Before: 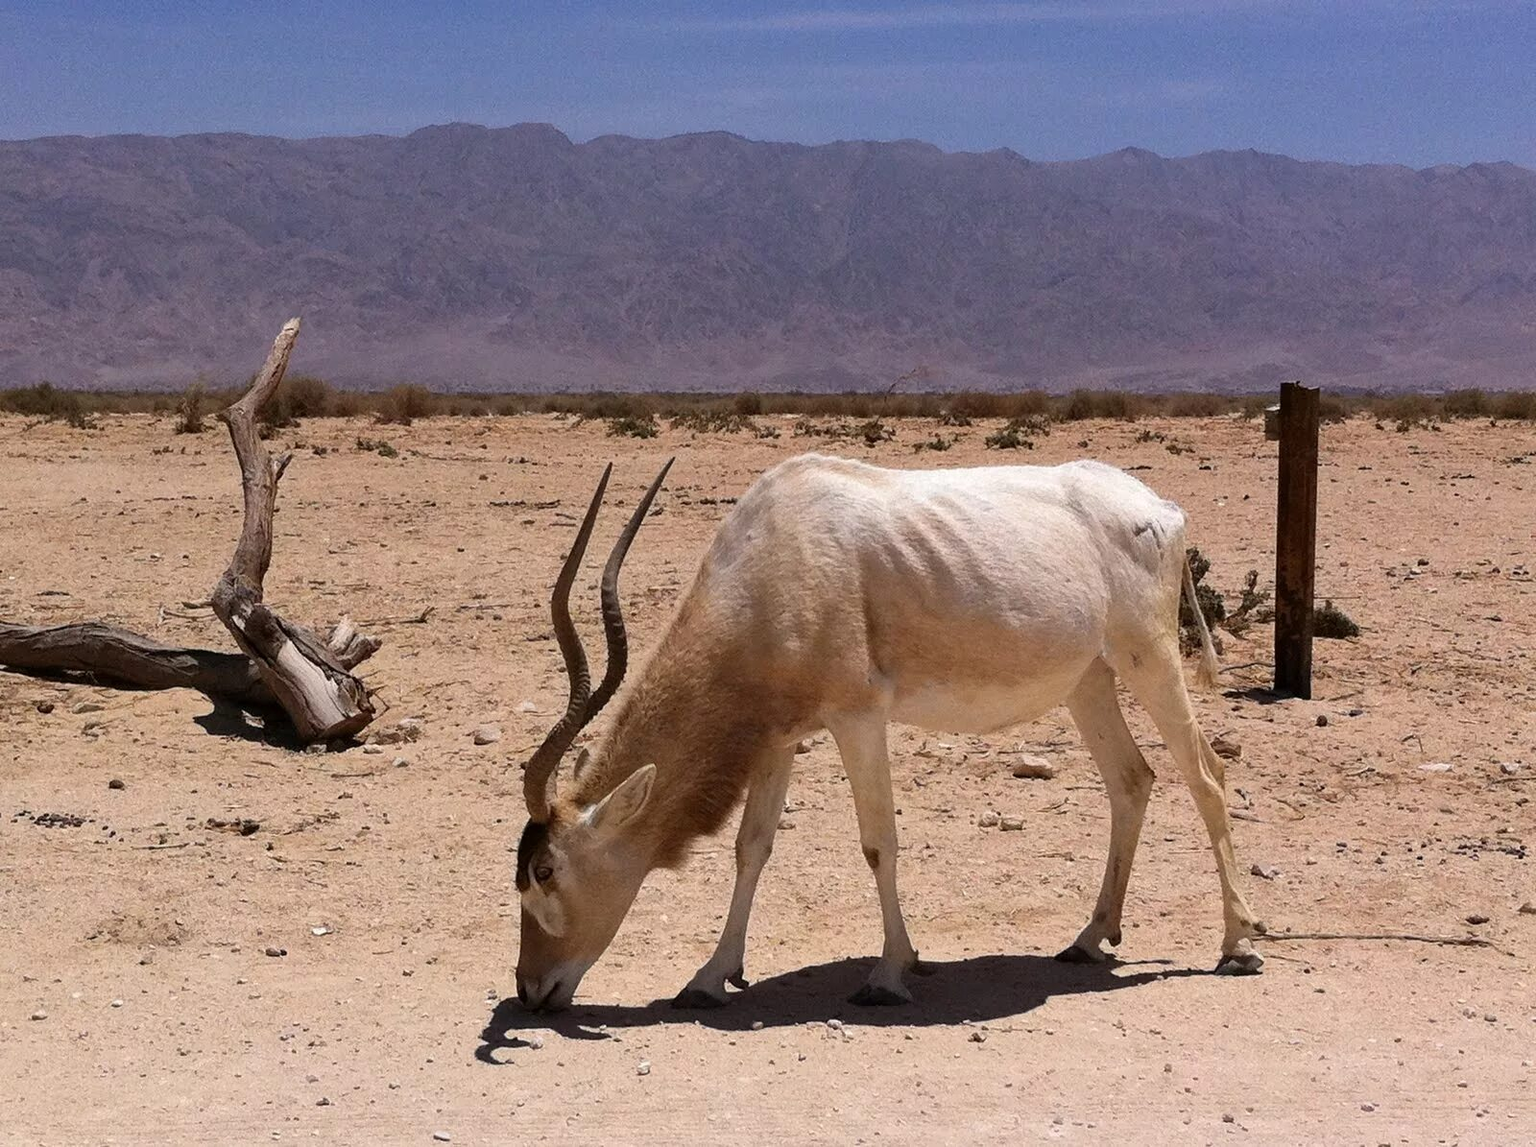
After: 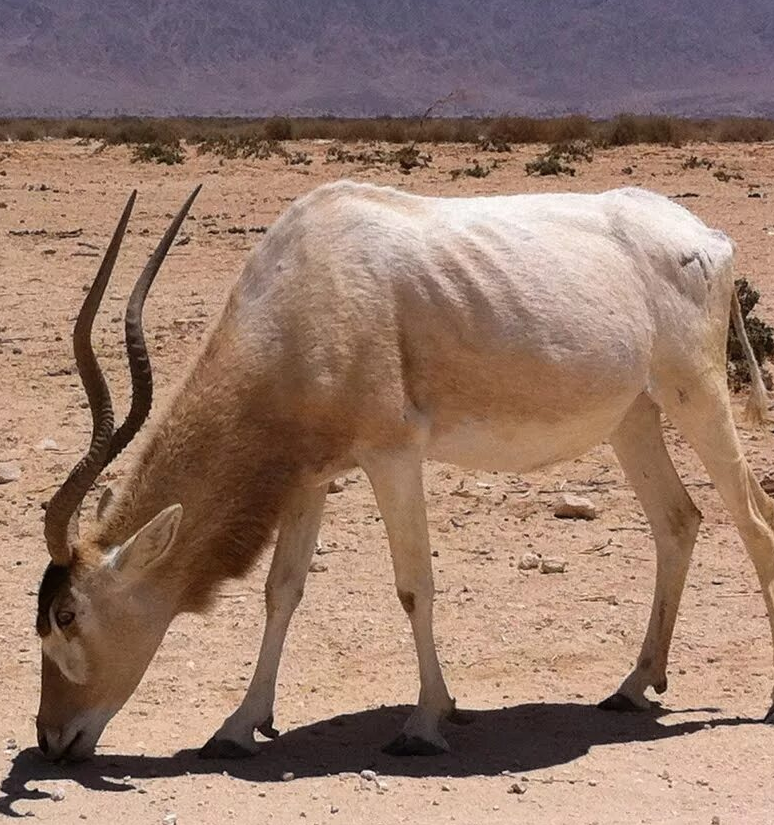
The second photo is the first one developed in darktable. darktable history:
crop: left 31.34%, top 24.445%, right 20.242%, bottom 6.497%
contrast equalizer: octaves 7, y [[0.5, 0.5, 0.468, 0.5, 0.5, 0.5], [0.5 ×6], [0.5 ×6], [0 ×6], [0 ×6]]
